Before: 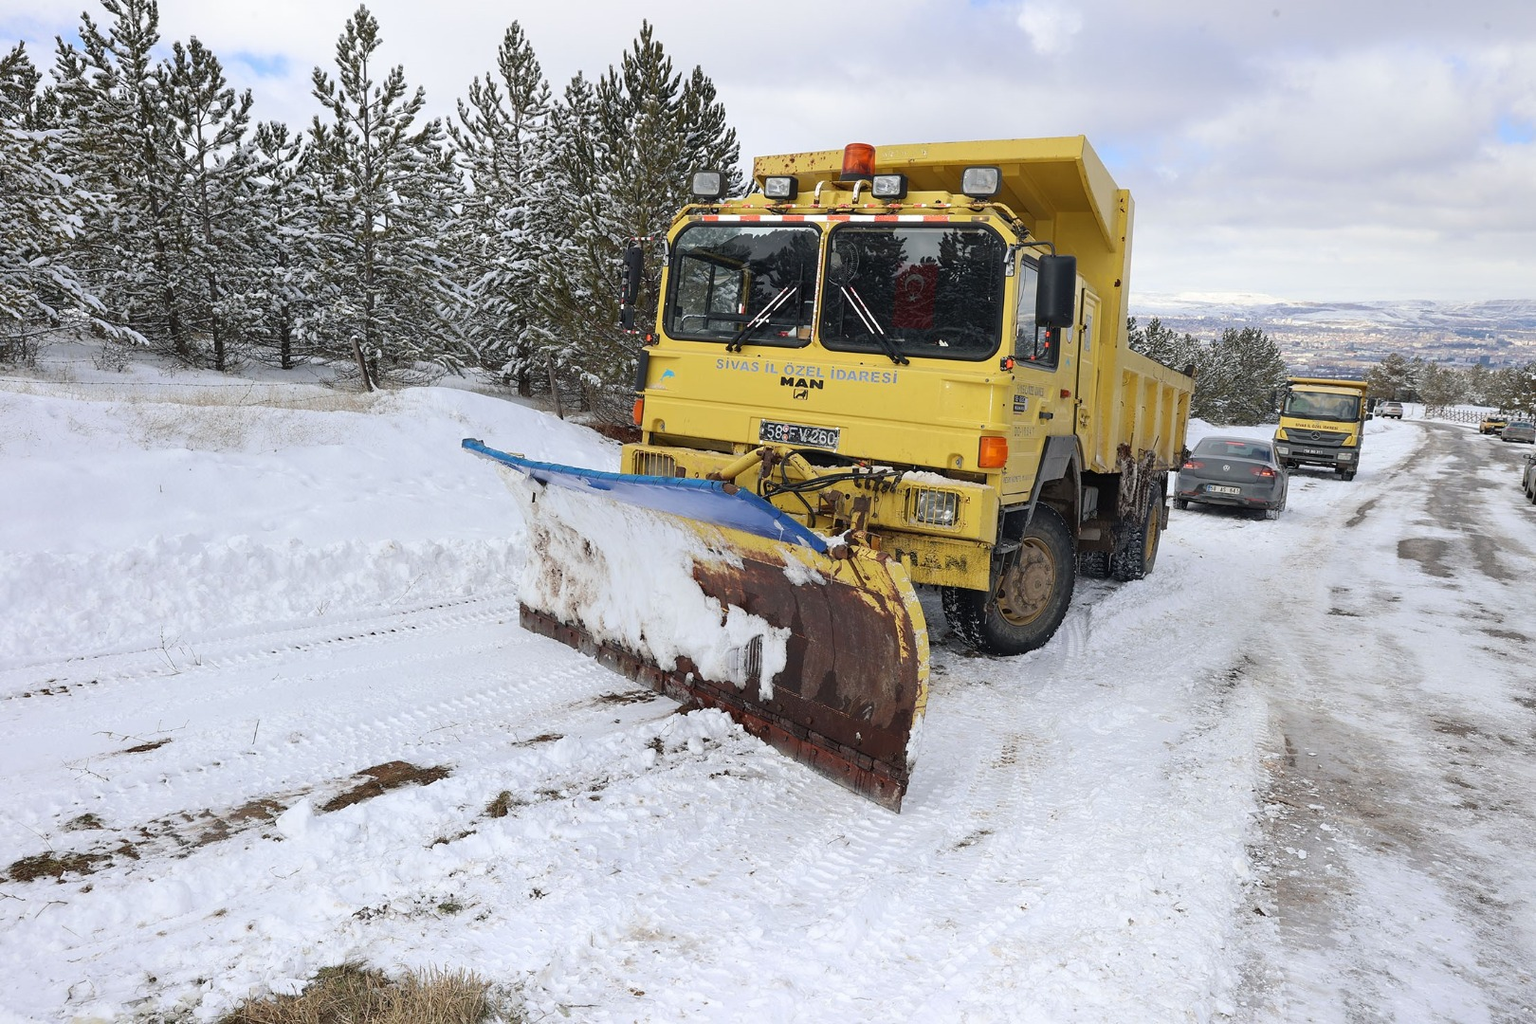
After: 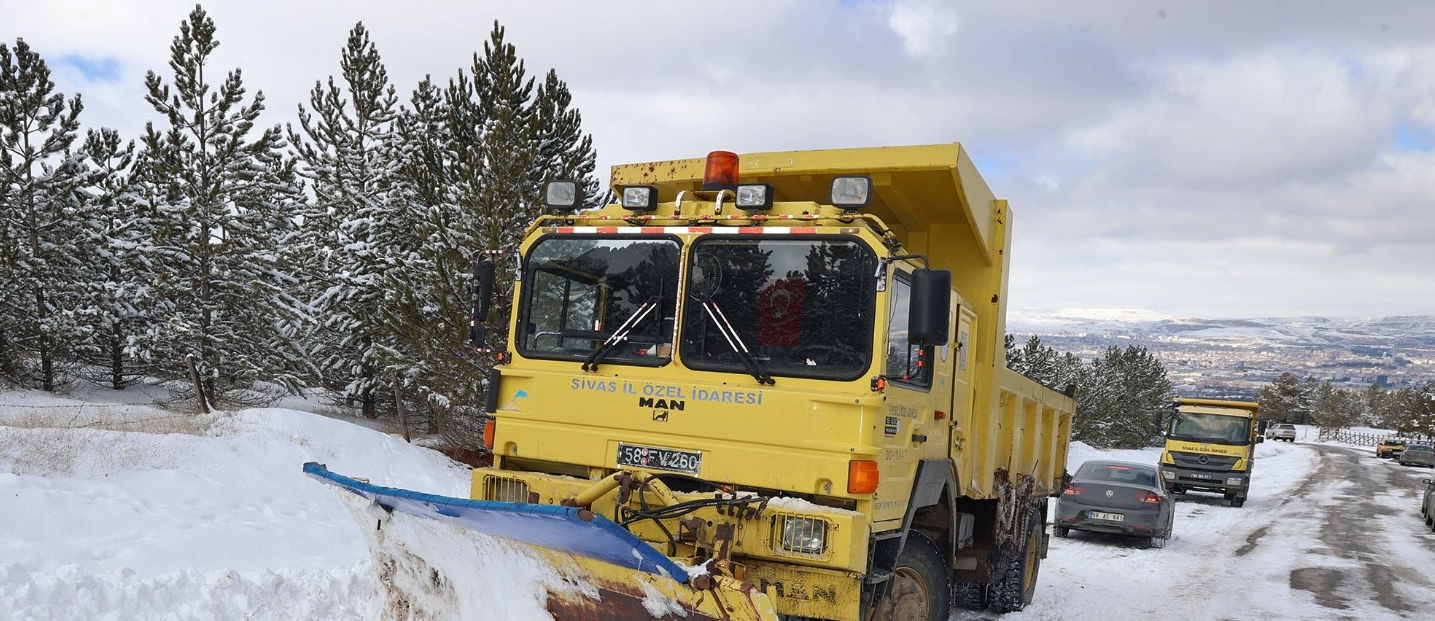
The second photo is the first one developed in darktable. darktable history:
shadows and highlights: radius 336.12, shadows 28.64, highlights color adjustment 39.83%, soften with gaussian
crop and rotate: left 11.406%, bottom 42.413%
color correction: highlights b* -0.018
